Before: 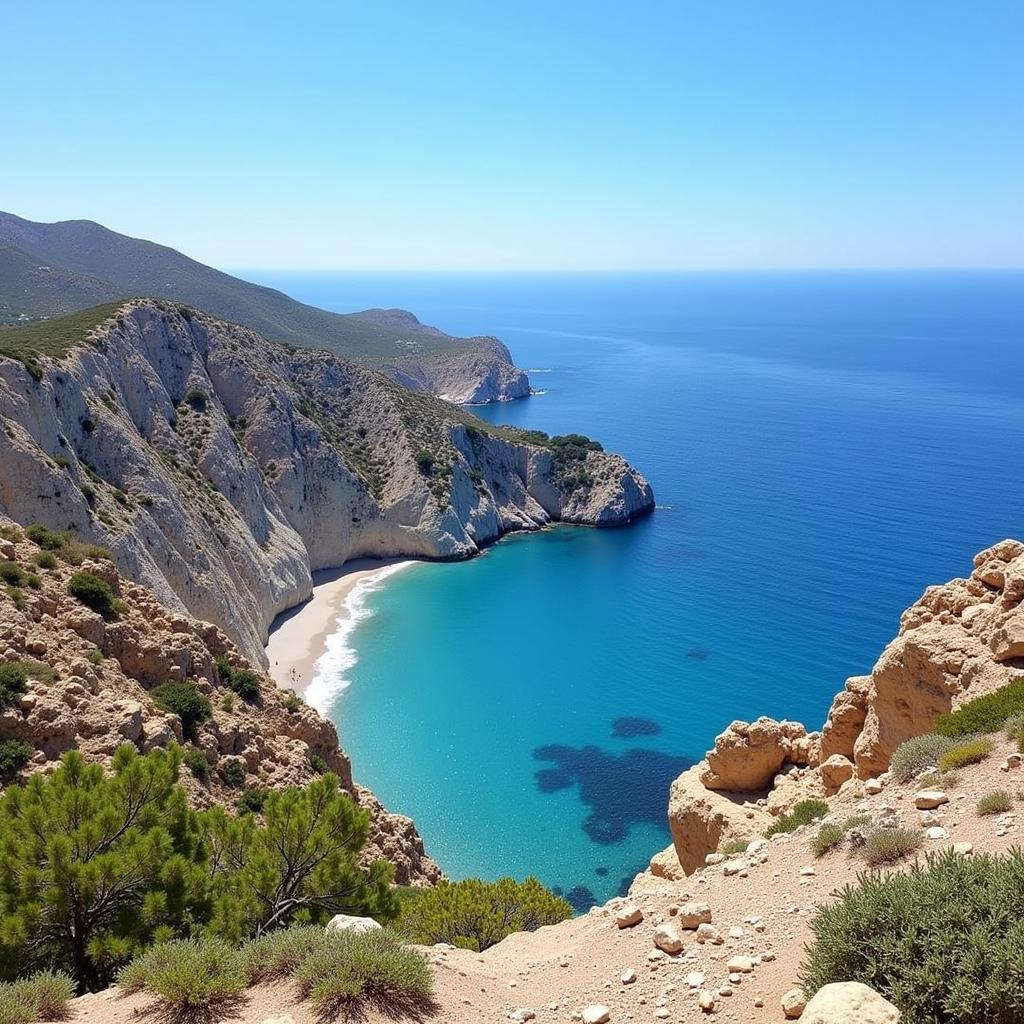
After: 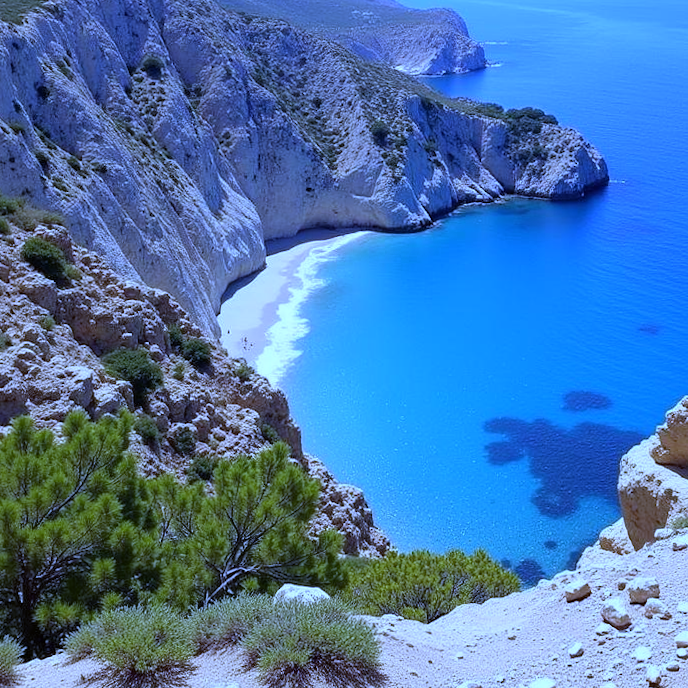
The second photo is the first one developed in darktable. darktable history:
crop and rotate: angle -0.82°, left 3.85%, top 31.828%, right 27.992%
white balance: red 0.766, blue 1.537
